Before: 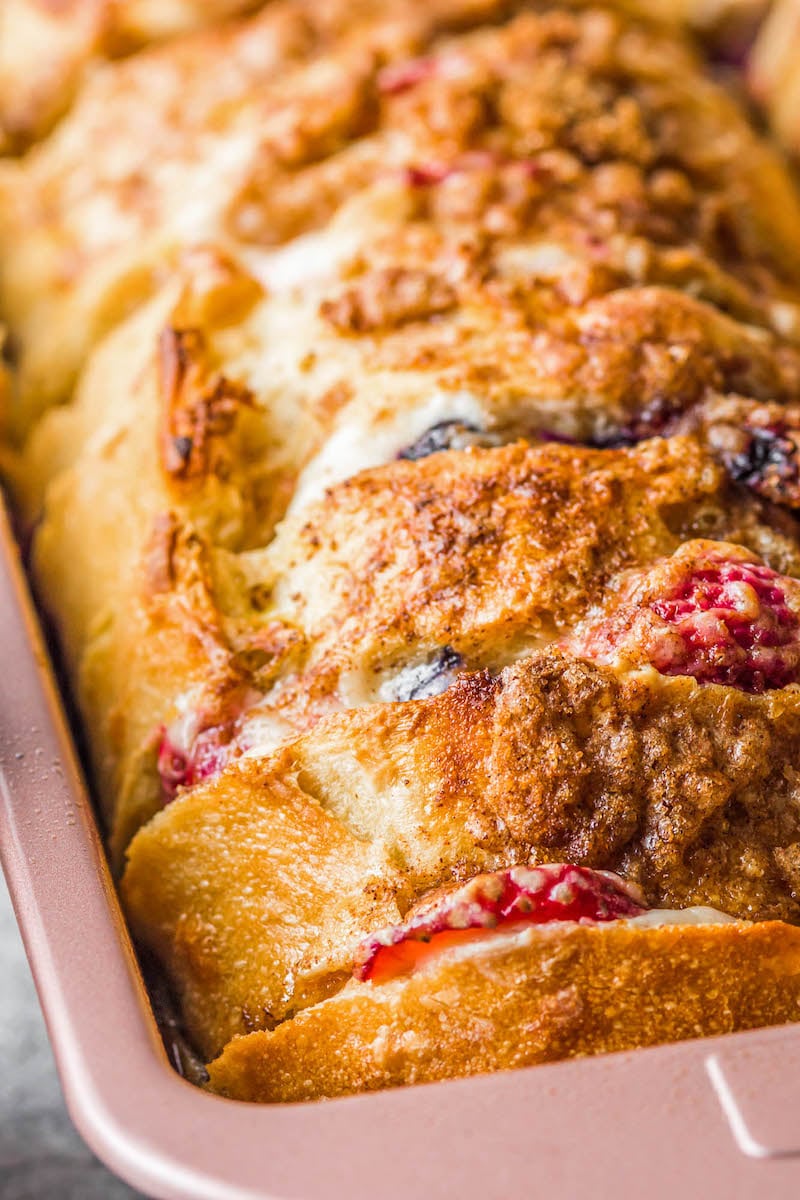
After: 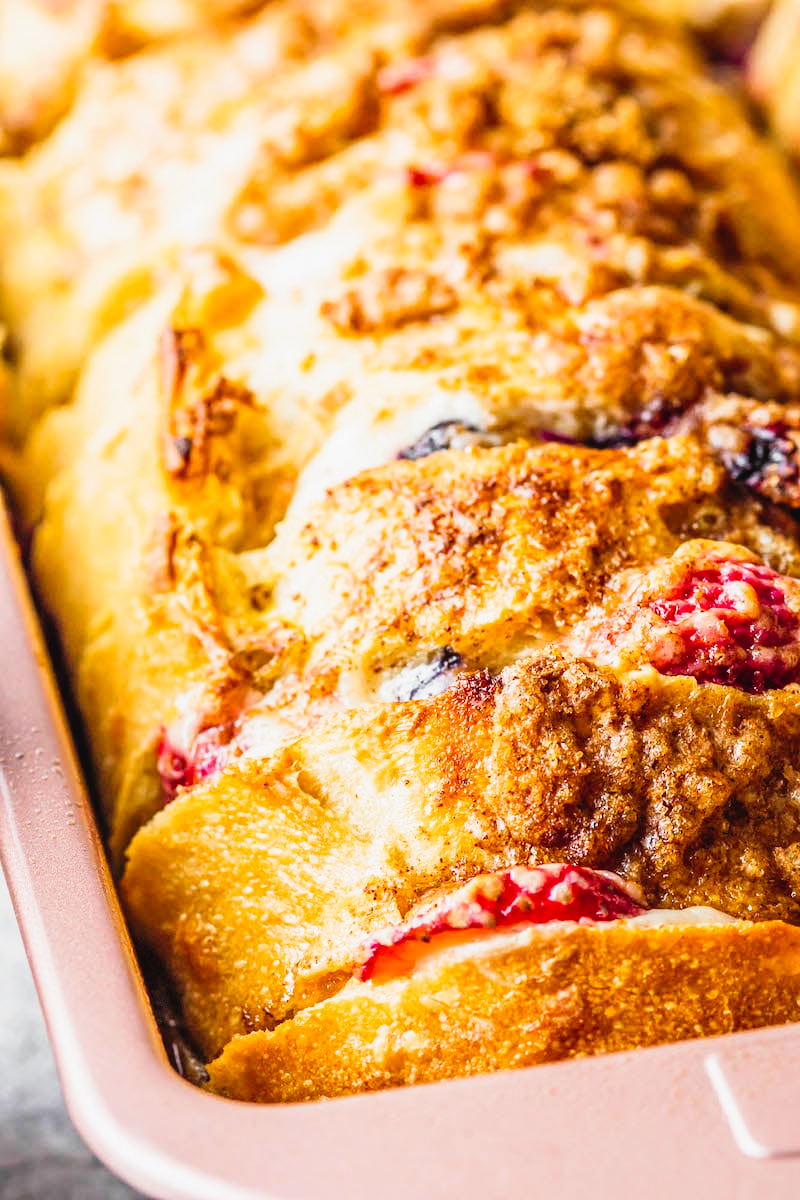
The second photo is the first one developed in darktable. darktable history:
tone curve: curves: ch0 [(0.003, 0.032) (0.037, 0.037) (0.142, 0.117) (0.279, 0.311) (0.405, 0.49) (0.526, 0.651) (0.722, 0.857) (0.875, 0.946) (1, 0.98)]; ch1 [(0, 0) (0.305, 0.325) (0.453, 0.437) (0.482, 0.473) (0.501, 0.498) (0.515, 0.523) (0.559, 0.591) (0.6, 0.659) (0.656, 0.71) (1, 1)]; ch2 [(0, 0) (0.323, 0.277) (0.424, 0.396) (0.479, 0.484) (0.499, 0.502) (0.515, 0.537) (0.564, 0.595) (0.644, 0.703) (0.742, 0.803) (1, 1)], preserve colors none
levels: black 0.033%
